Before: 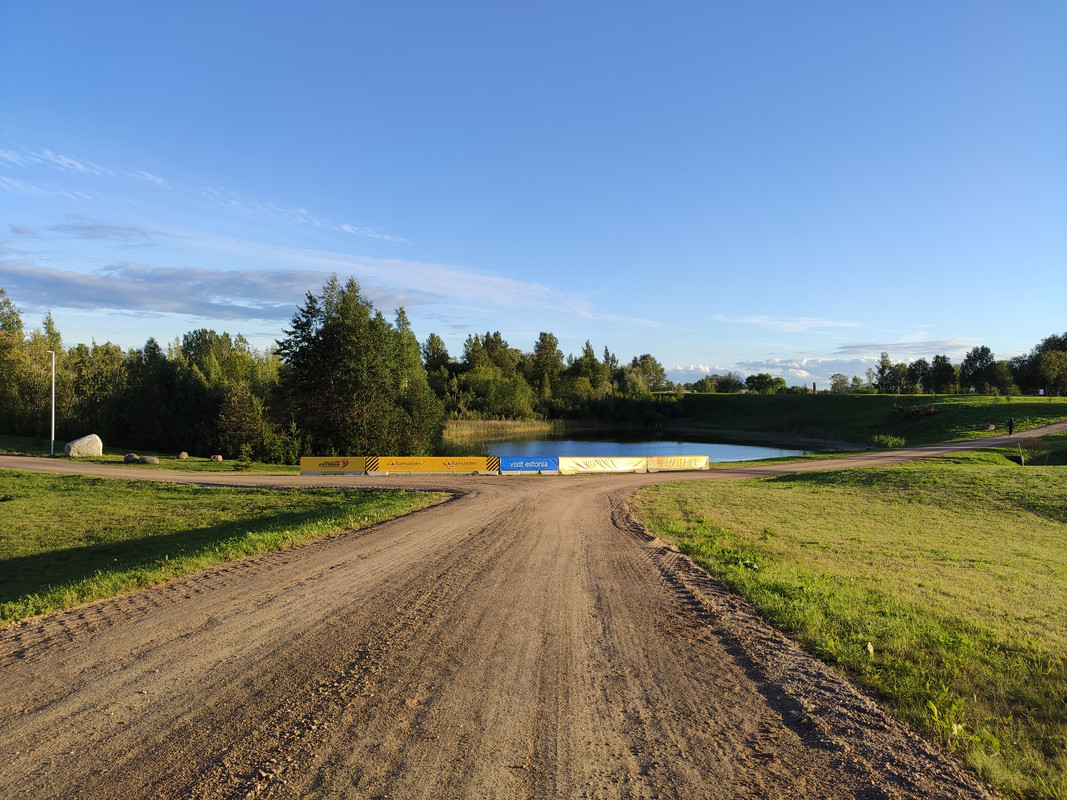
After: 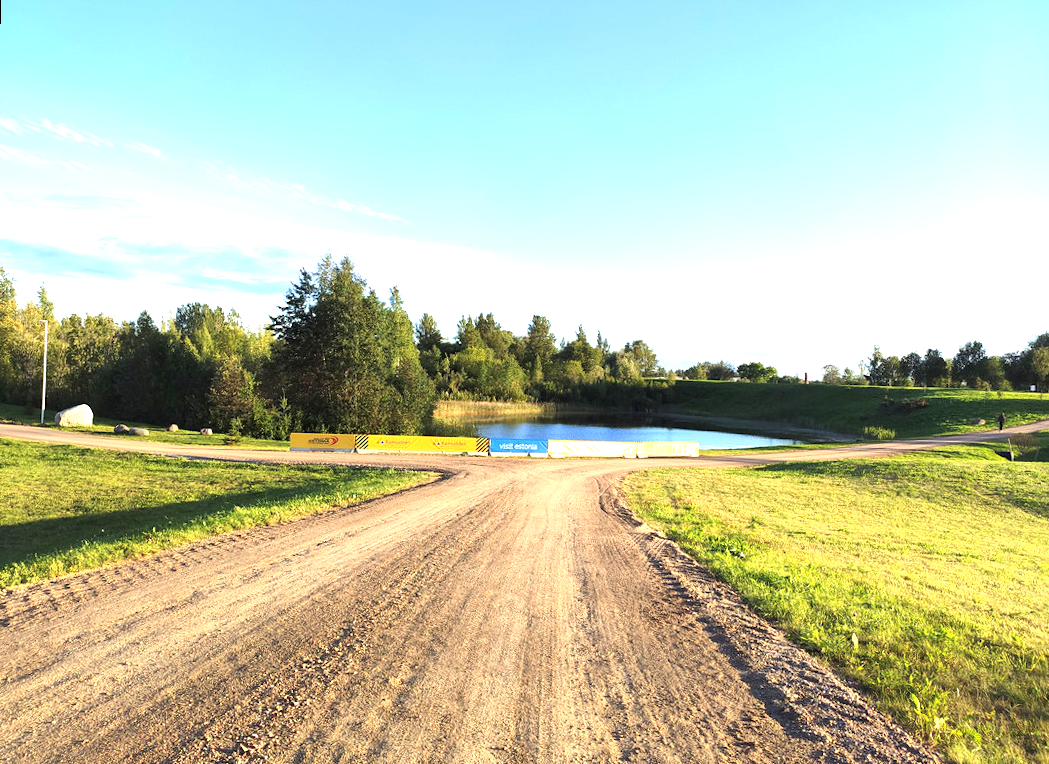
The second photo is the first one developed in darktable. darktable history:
rotate and perspective: rotation 1.57°, crop left 0.018, crop right 0.982, crop top 0.039, crop bottom 0.961
exposure: black level correction 0, exposure 1.55 EV, compensate exposure bias true, compensate highlight preservation false
